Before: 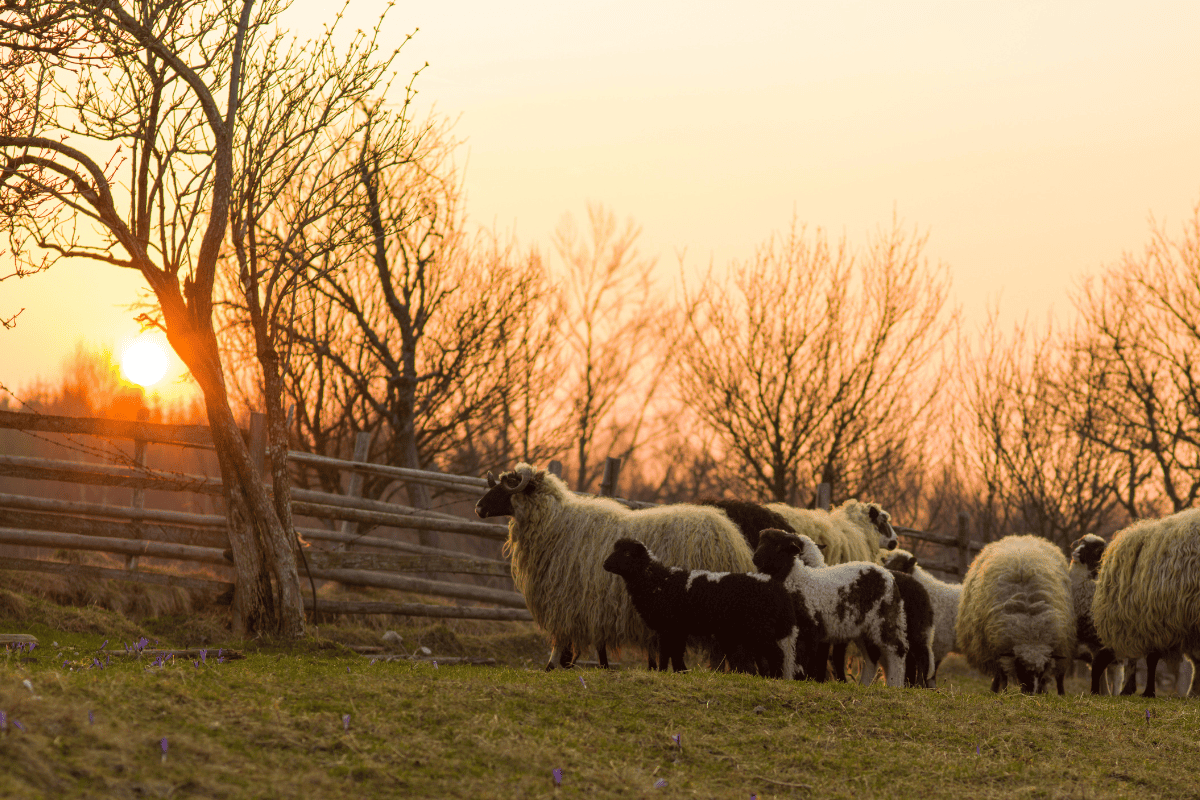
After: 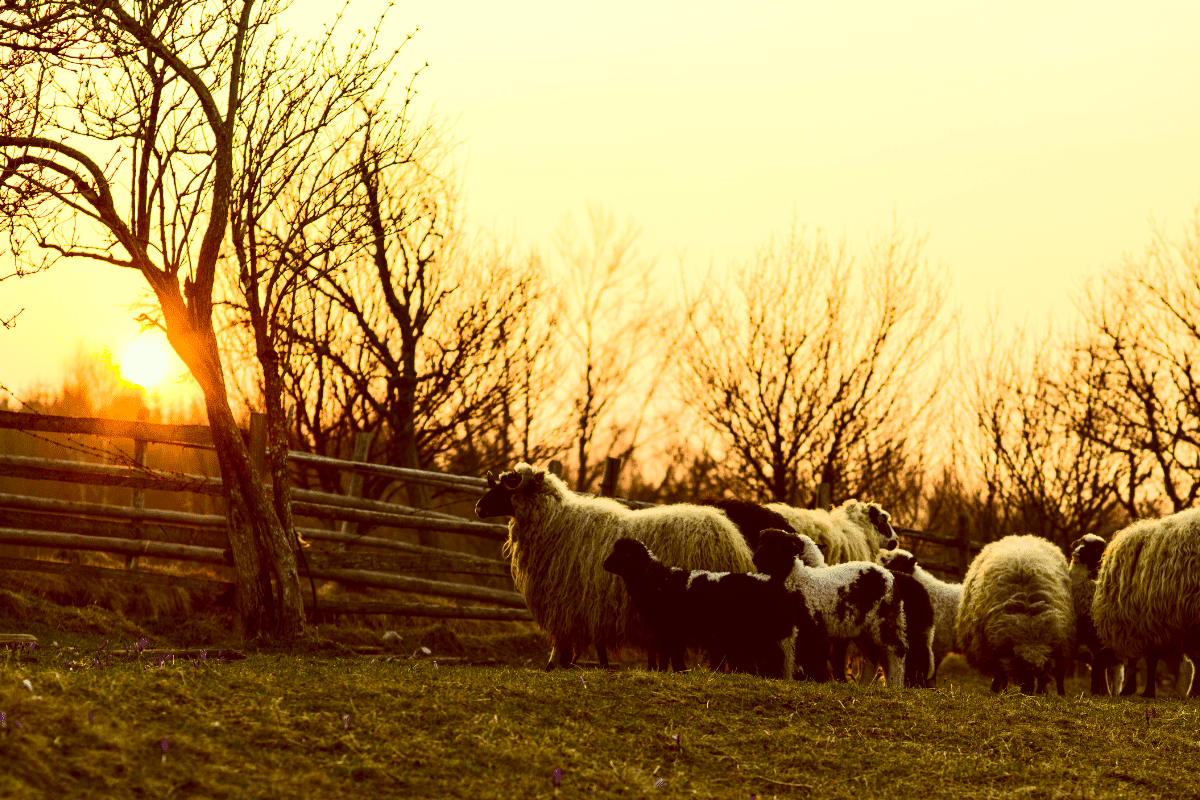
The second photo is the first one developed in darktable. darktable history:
exposure: black level correction 0.009, exposure 0.016 EV, compensate highlight preservation false
contrast equalizer: y [[0.502, 0.517, 0.543, 0.576, 0.611, 0.631], [0.5 ×6], [0.5 ×6], [0 ×6], [0 ×6]], mix 0.146
color correction: highlights a* -6.01, highlights b* 9.49, shadows a* 10.12, shadows b* 23.86
contrast brightness saturation: contrast 0.391, brightness 0.096
